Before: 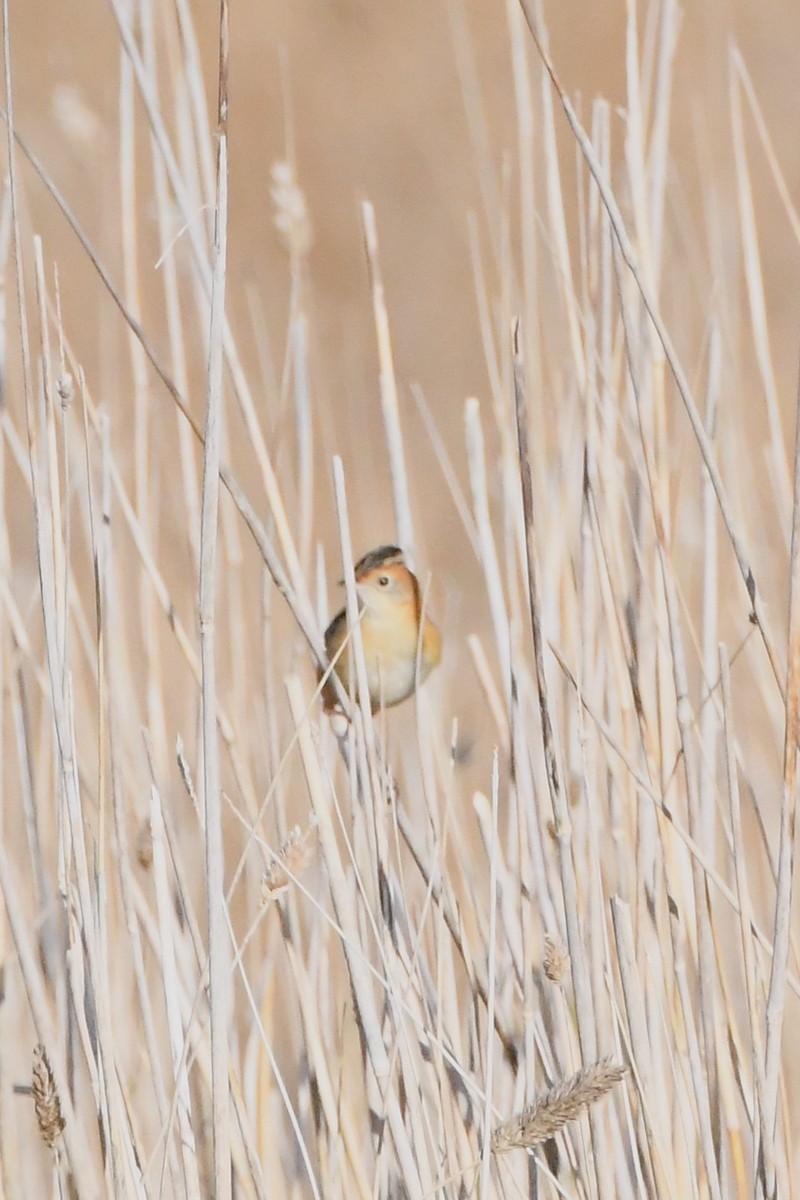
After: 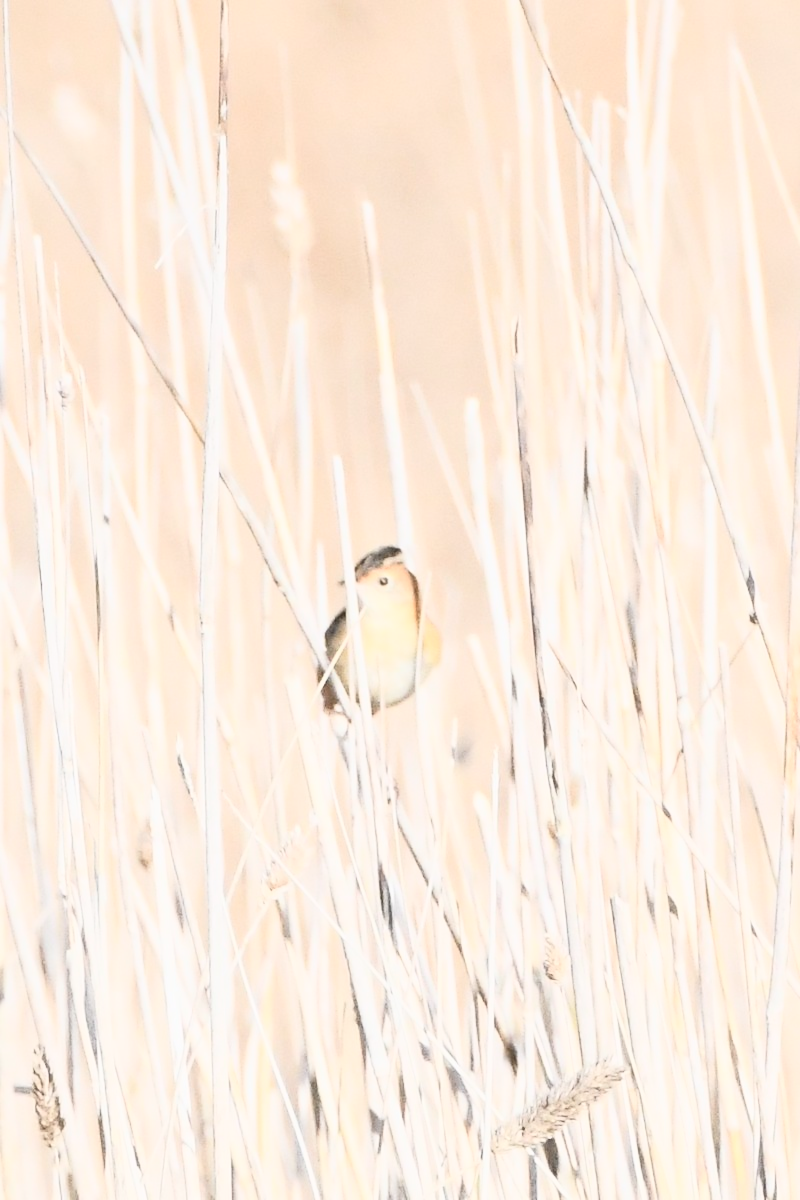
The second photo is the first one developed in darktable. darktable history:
contrast brightness saturation: contrast 0.447, brightness 0.554, saturation -0.188
